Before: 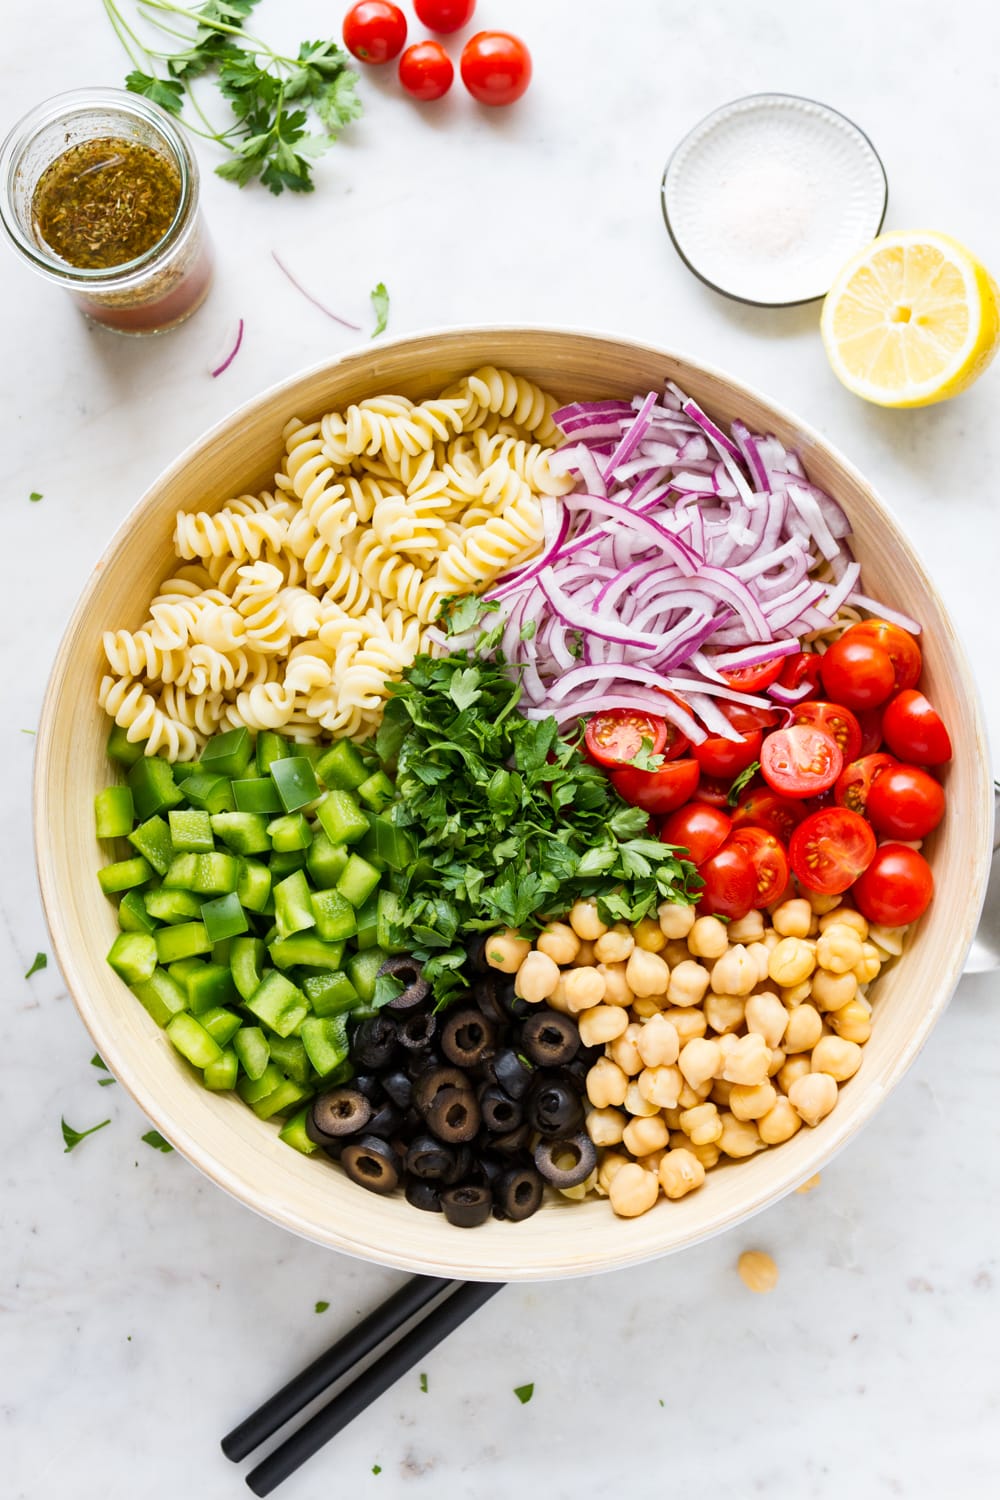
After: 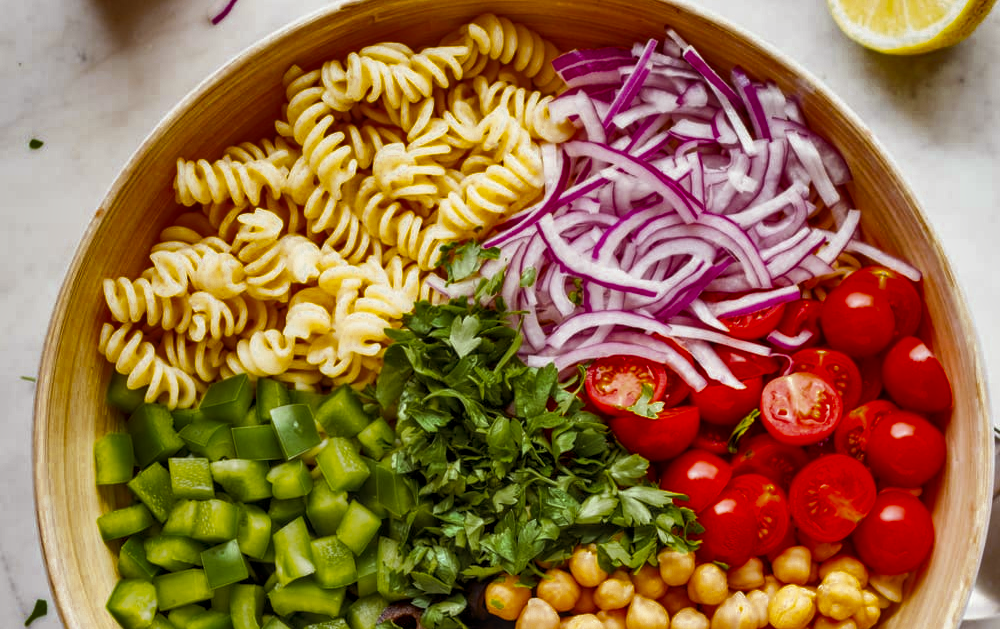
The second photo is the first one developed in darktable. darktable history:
local contrast: on, module defaults
shadows and highlights: white point adjustment -3.47, highlights -63.48, soften with gaussian
color zones: curves: ch0 [(0.11, 0.396) (0.195, 0.36) (0.25, 0.5) (0.303, 0.412) (0.357, 0.544) (0.75, 0.5) (0.967, 0.328)]; ch1 [(0, 0.468) (0.112, 0.512) (0.202, 0.6) (0.25, 0.5) (0.307, 0.352) (0.357, 0.544) (0.75, 0.5) (0.963, 0.524)]
color balance rgb: power › chroma 1.575%, power › hue 26.37°, perceptual saturation grading › global saturation 19.386%, global vibrance 20%
crop and rotate: top 23.569%, bottom 34.444%
